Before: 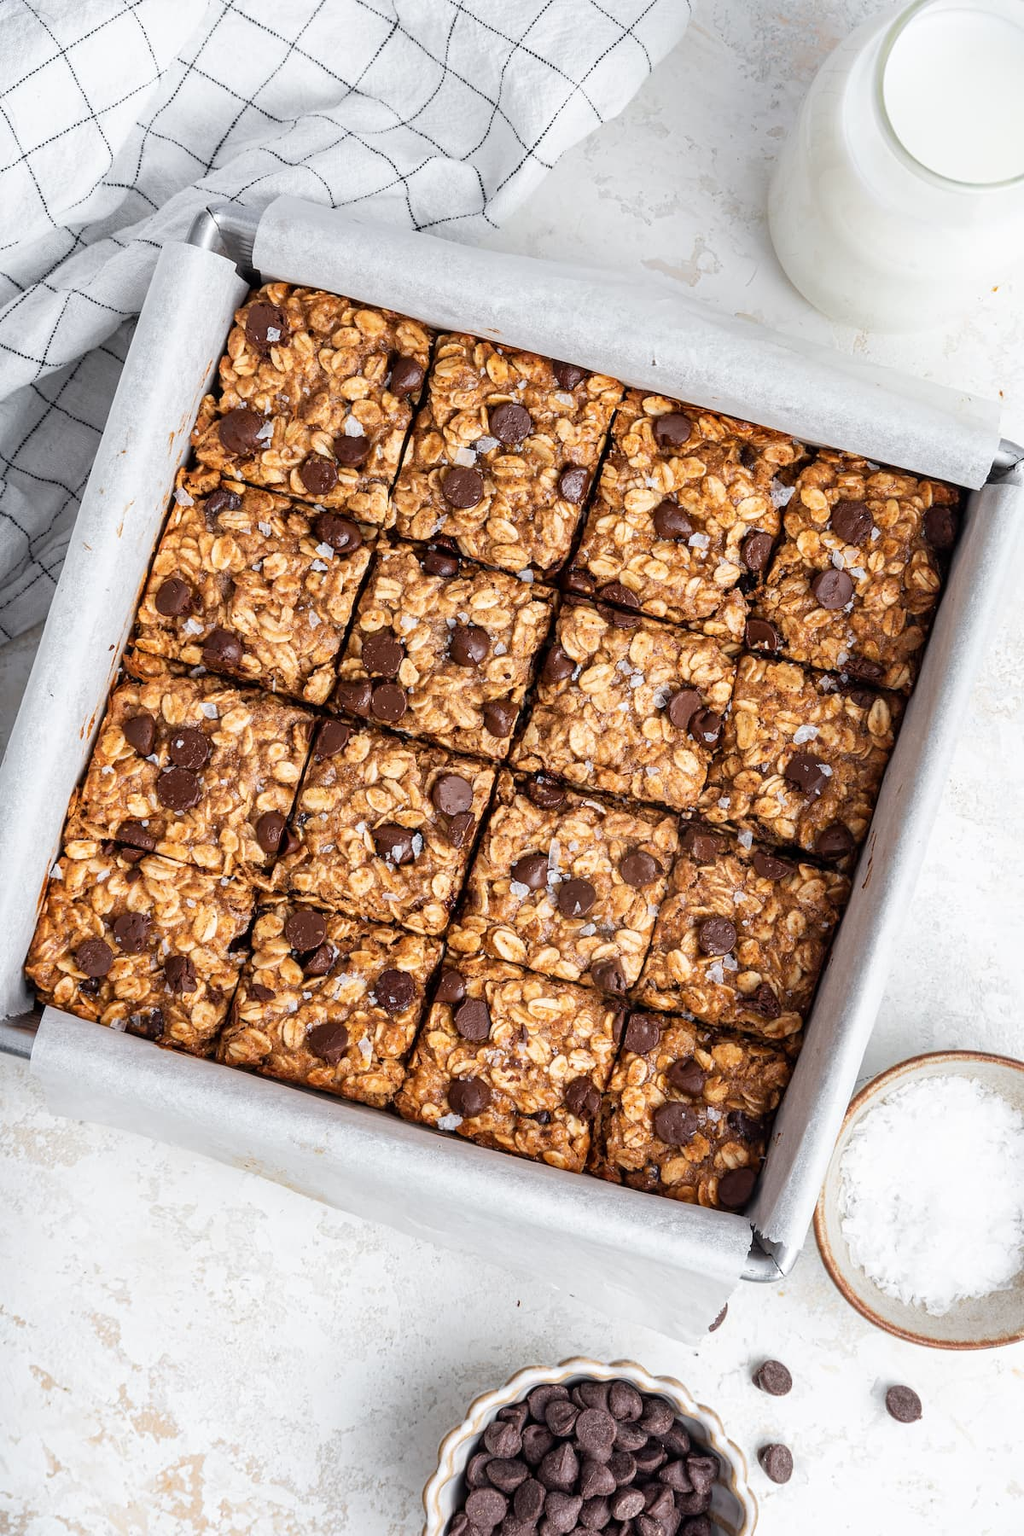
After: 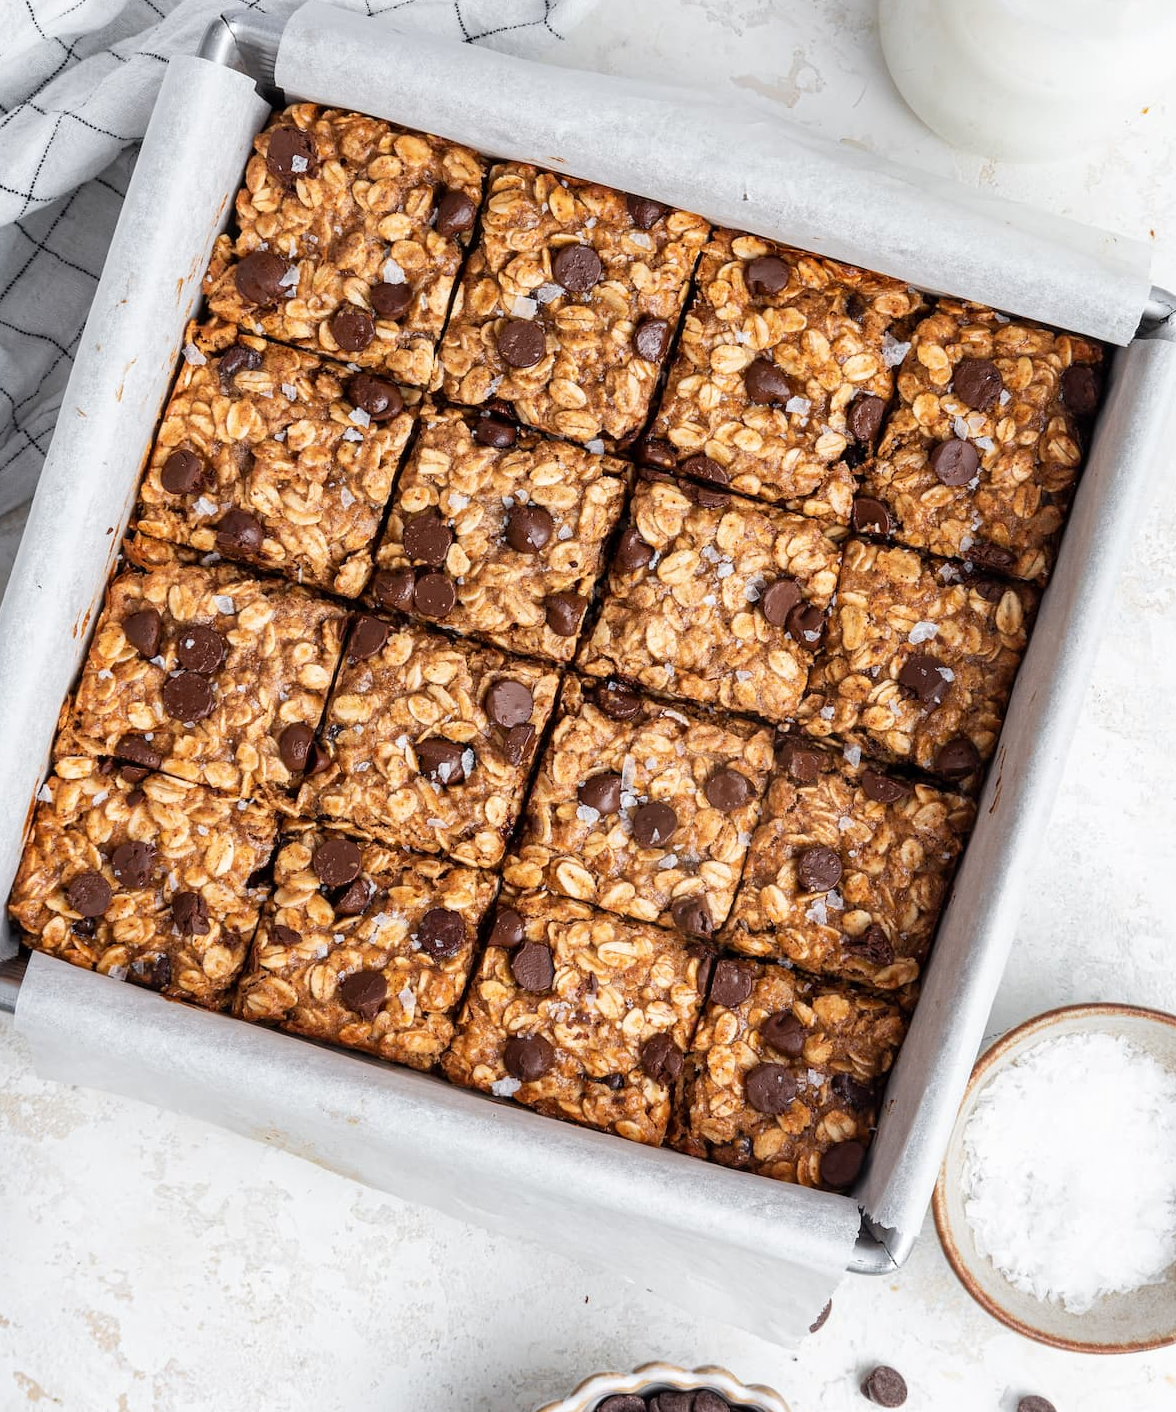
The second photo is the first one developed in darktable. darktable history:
crop and rotate: left 1.809%, top 12.705%, right 0.182%, bottom 8.808%
